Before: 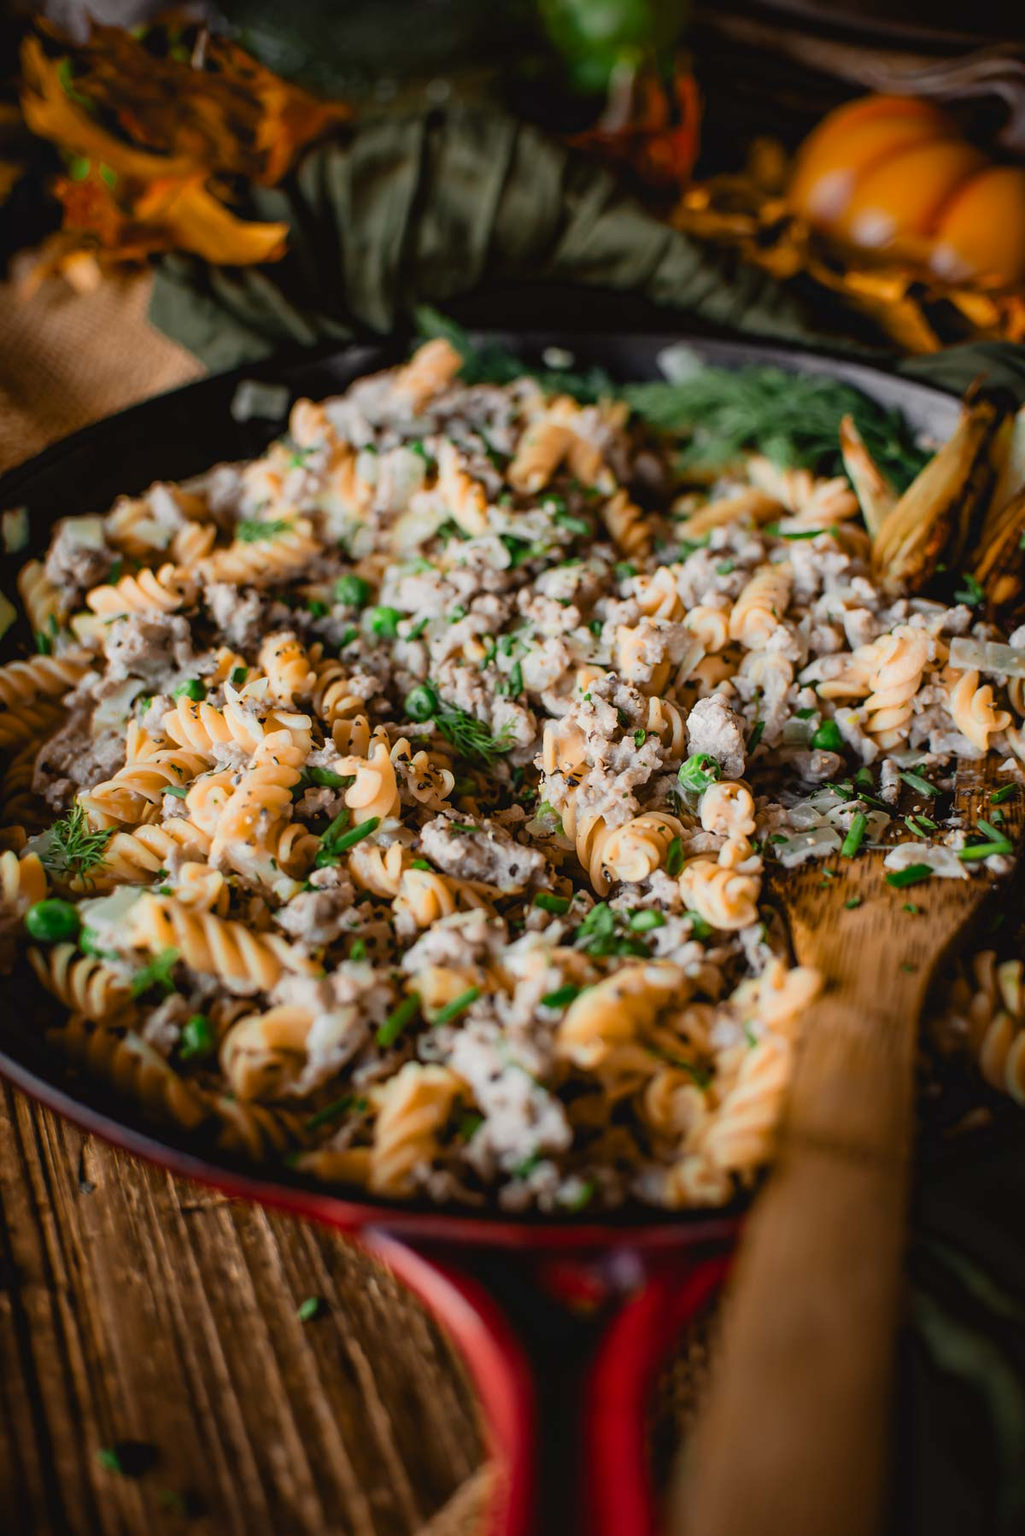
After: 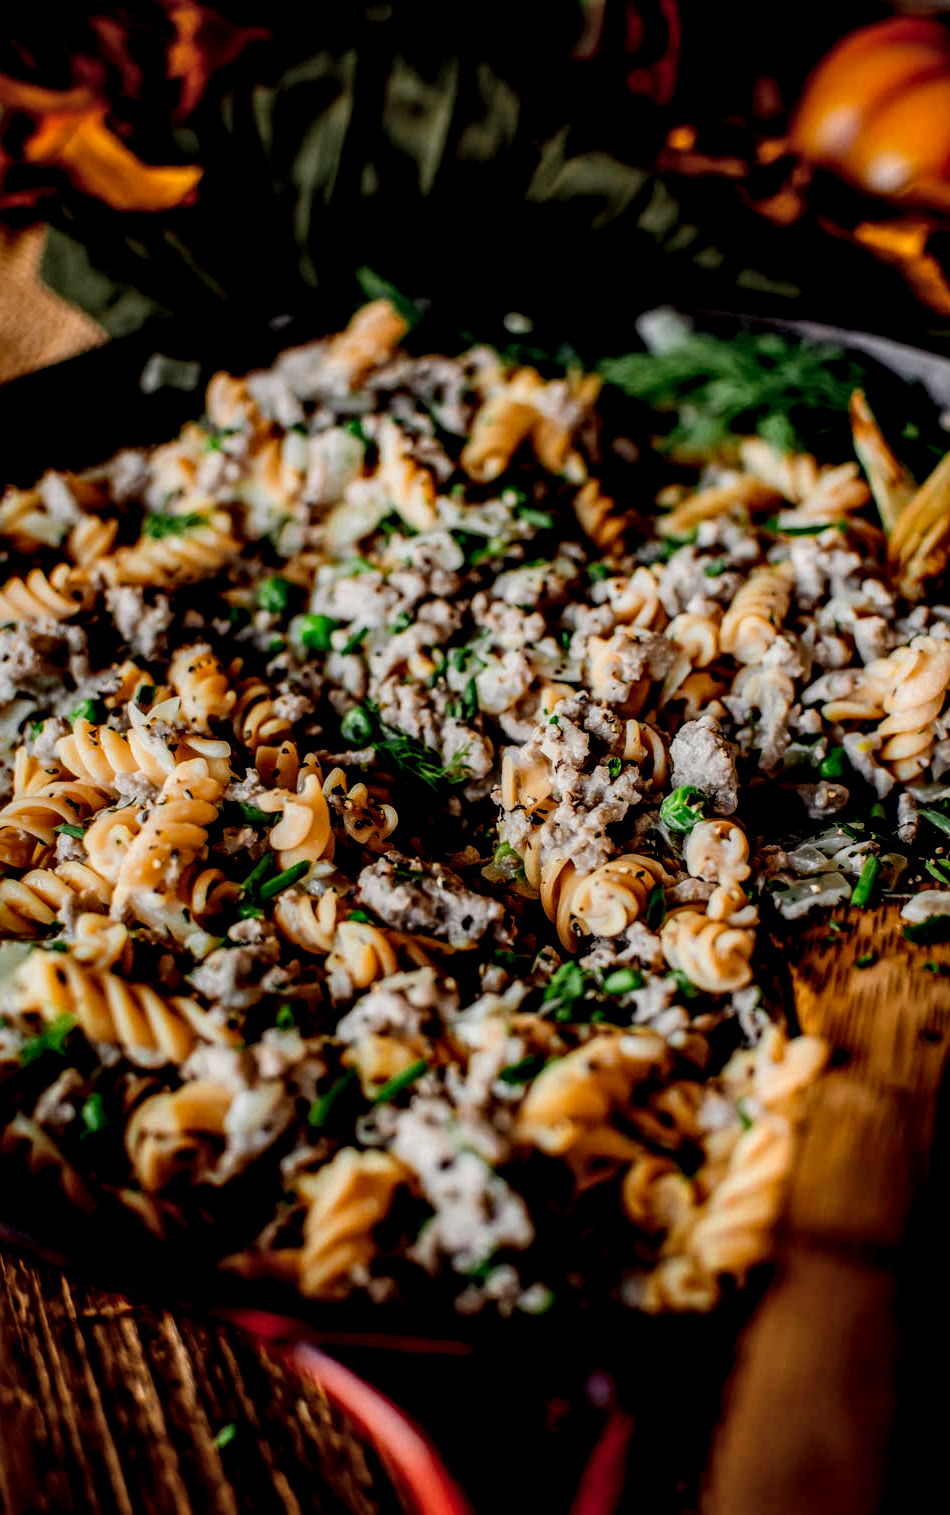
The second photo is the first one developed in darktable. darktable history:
crop: left 11.225%, top 5.381%, right 9.565%, bottom 10.314%
exposure: black level correction 0, exposure -0.721 EV, compensate highlight preservation false
local contrast: highlights 0%, shadows 0%, detail 182%
filmic rgb: black relative exposure -5.5 EV, white relative exposure 2.5 EV, threshold 3 EV, target black luminance 0%, hardness 4.51, latitude 67.35%, contrast 1.453, shadows ↔ highlights balance -3.52%, preserve chrominance no, color science v4 (2020), contrast in shadows soft, enable highlight reconstruction true
